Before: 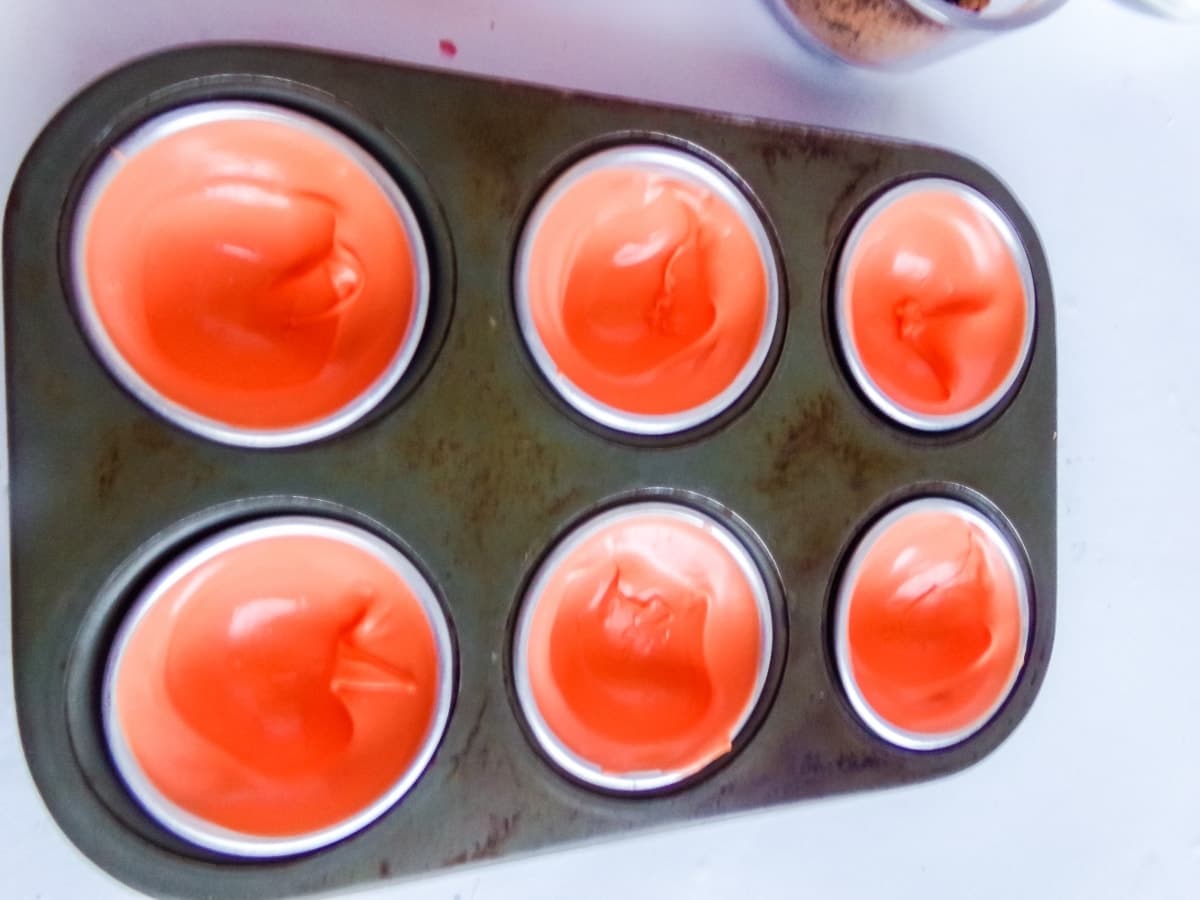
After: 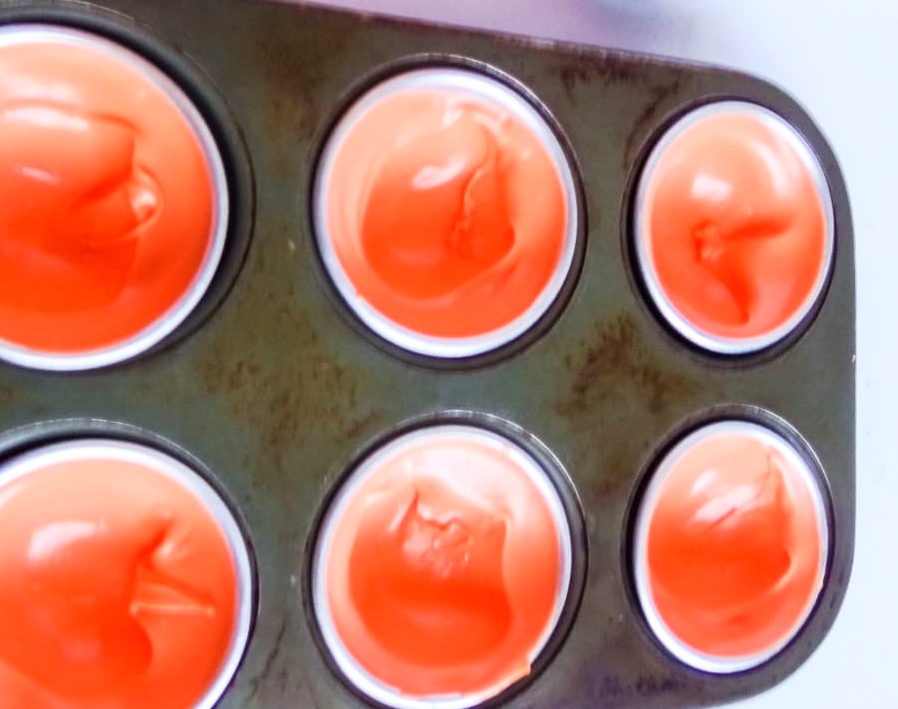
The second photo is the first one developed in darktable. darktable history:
base curve: curves: ch0 [(0, 0) (0.666, 0.806) (1, 1)]
crop: left 16.768%, top 8.653%, right 8.362%, bottom 12.485%
